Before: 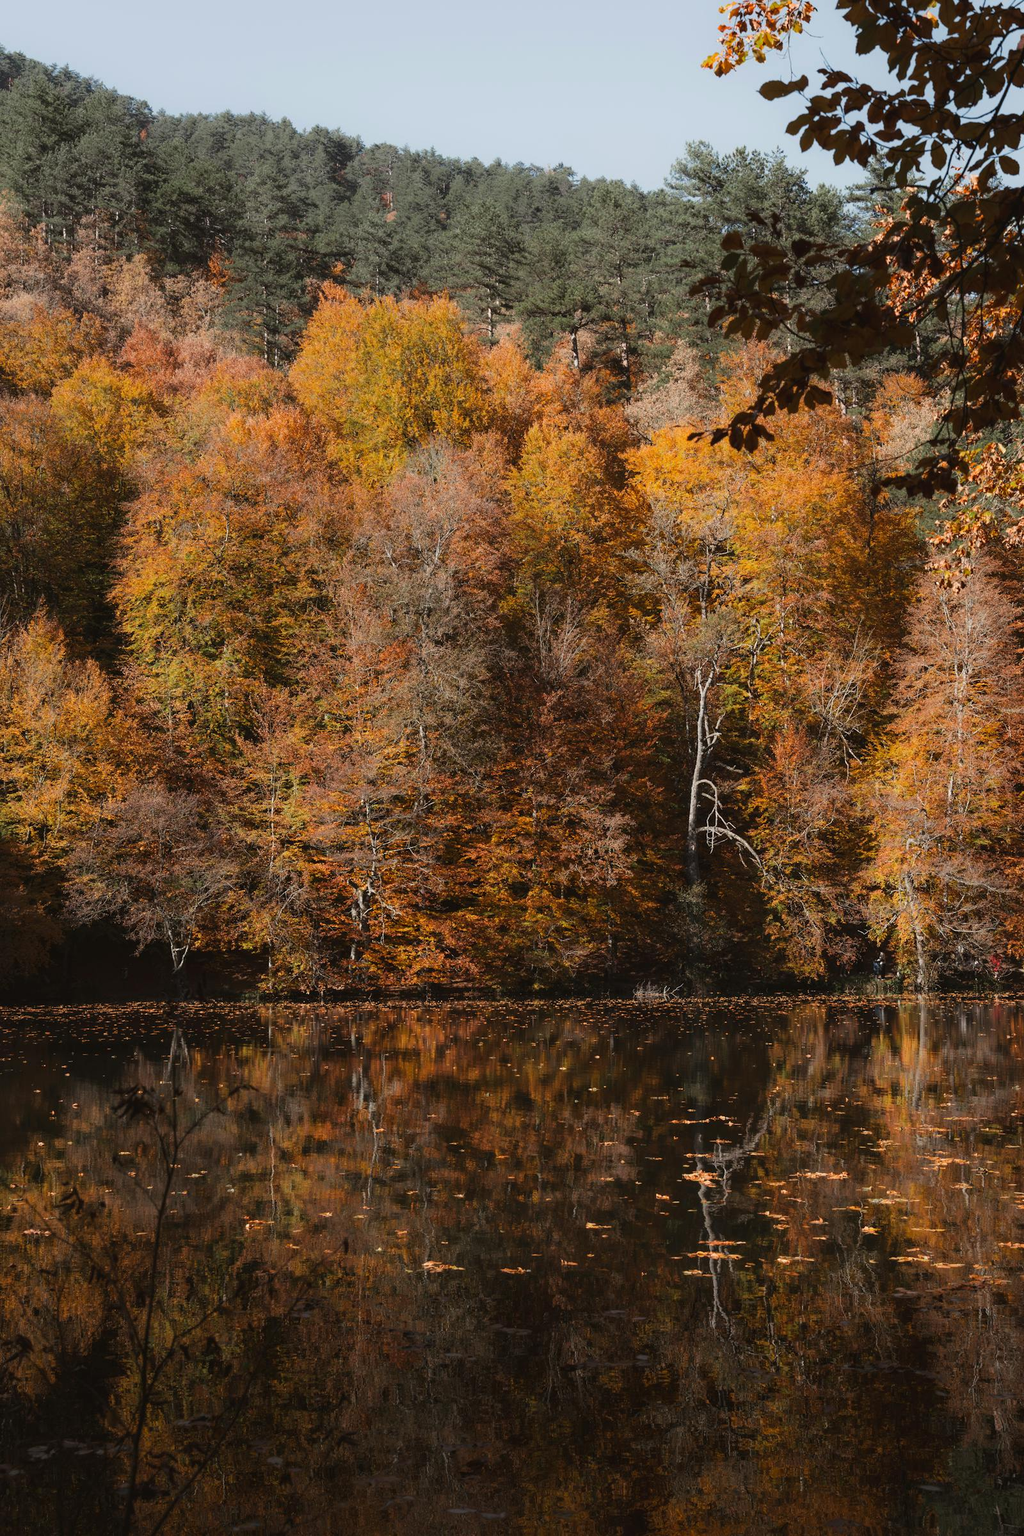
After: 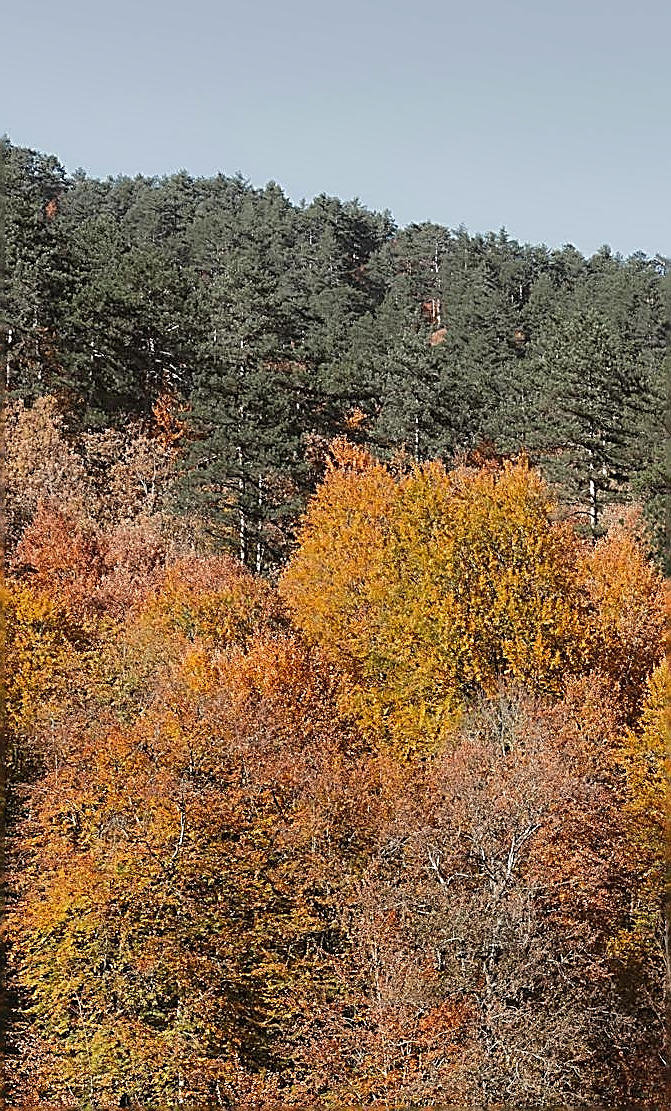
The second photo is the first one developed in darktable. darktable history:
sharpen: amount 1.861
crop and rotate: left 10.817%, top 0.062%, right 47.194%, bottom 53.626%
shadows and highlights: shadows 43.71, white point adjustment -1.46, soften with gaussian
